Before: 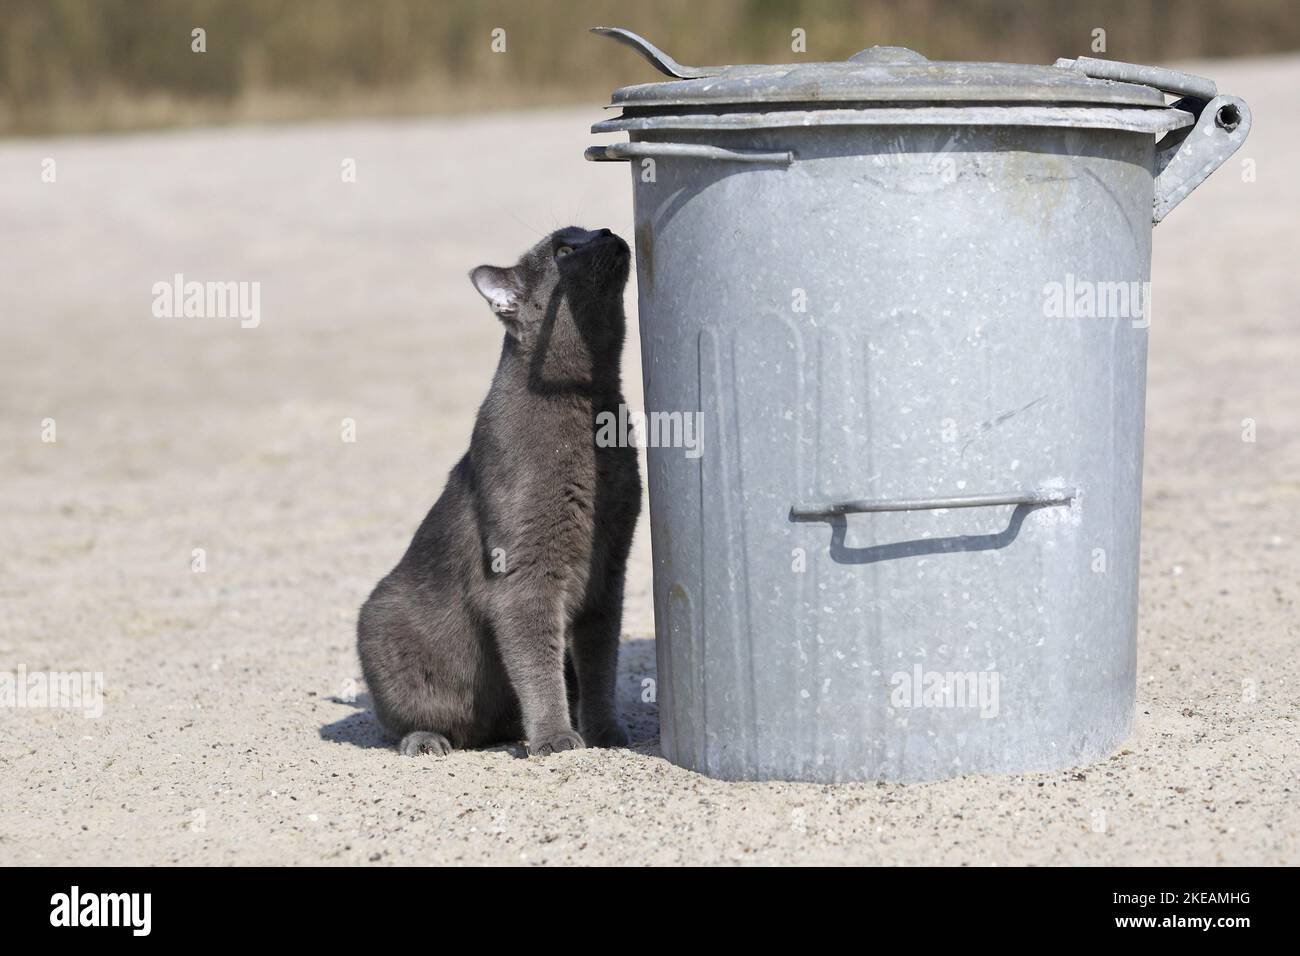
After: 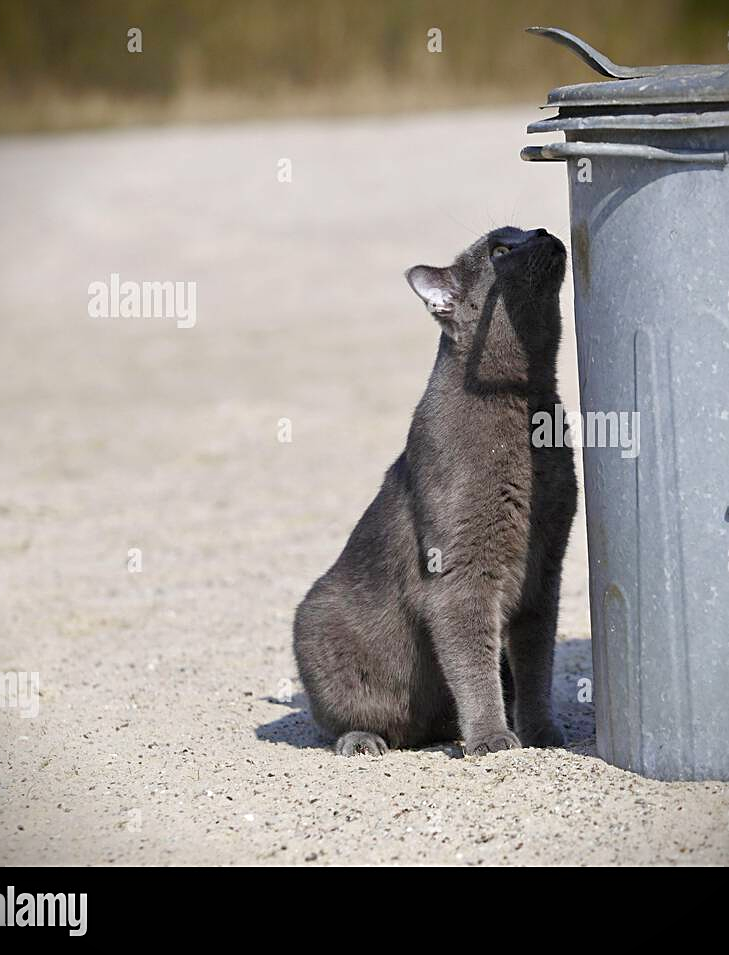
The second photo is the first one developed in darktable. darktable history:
sharpen: amount 0.499
vignetting: fall-off radius 60.87%, brightness -0.997, saturation 0.495
crop: left 4.93%, right 38.948%
color balance rgb: perceptual saturation grading › global saturation 20%, perceptual saturation grading › highlights -24.717%, perceptual saturation grading › shadows 24.238%, perceptual brilliance grading › global brilliance 2.74%, perceptual brilliance grading › highlights -2.512%, perceptual brilliance grading › shadows 3.752%, global vibrance 10%
